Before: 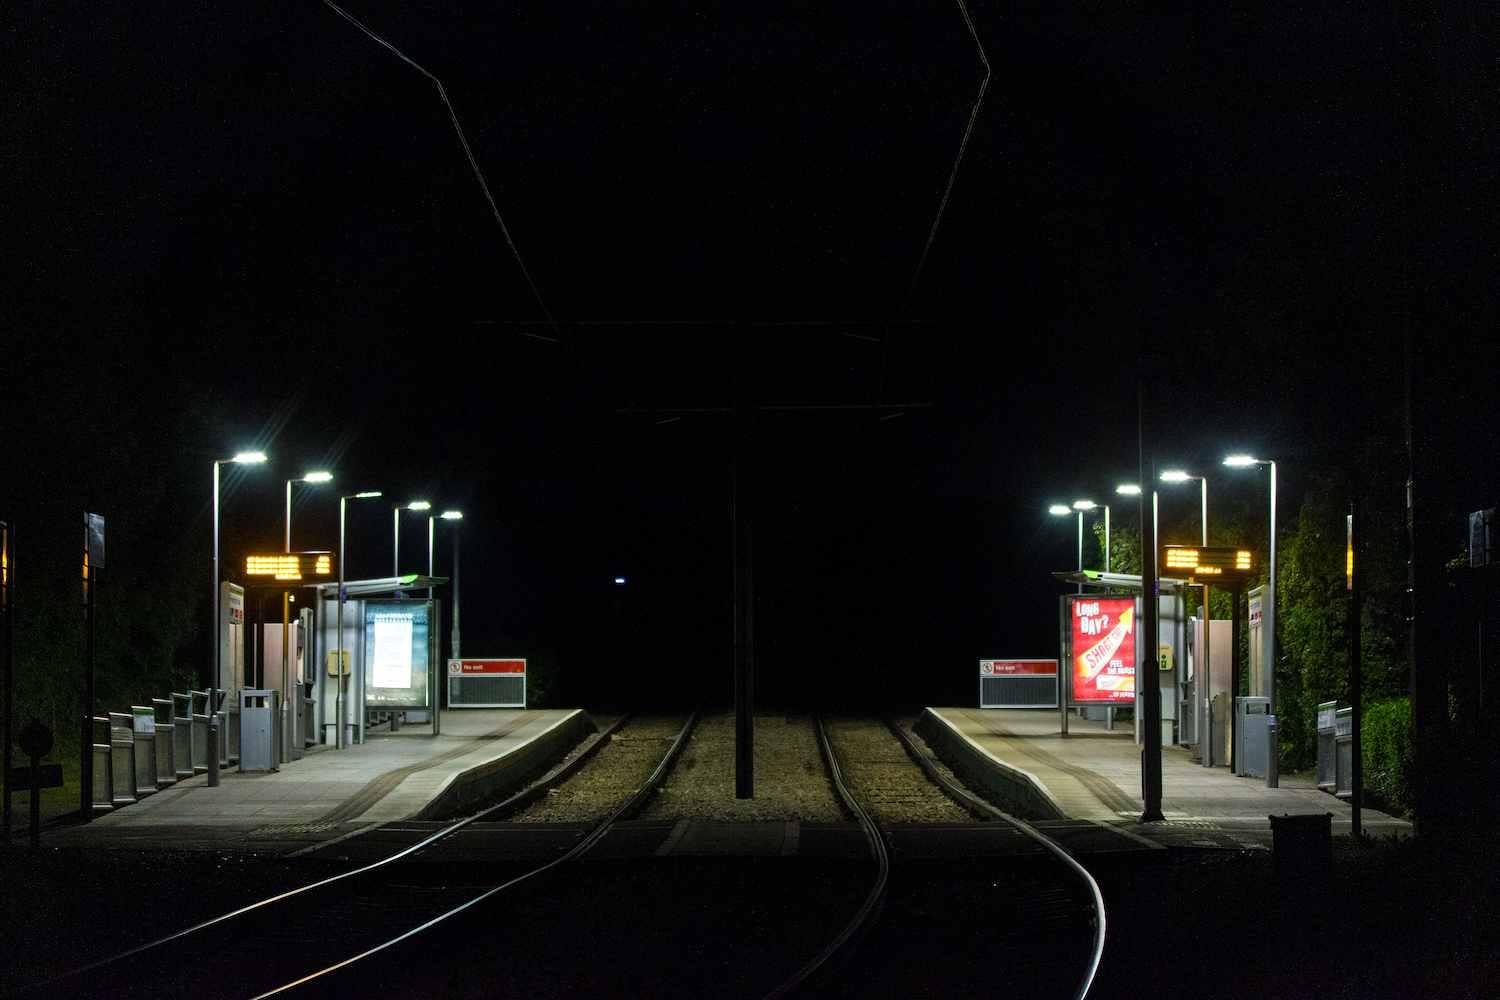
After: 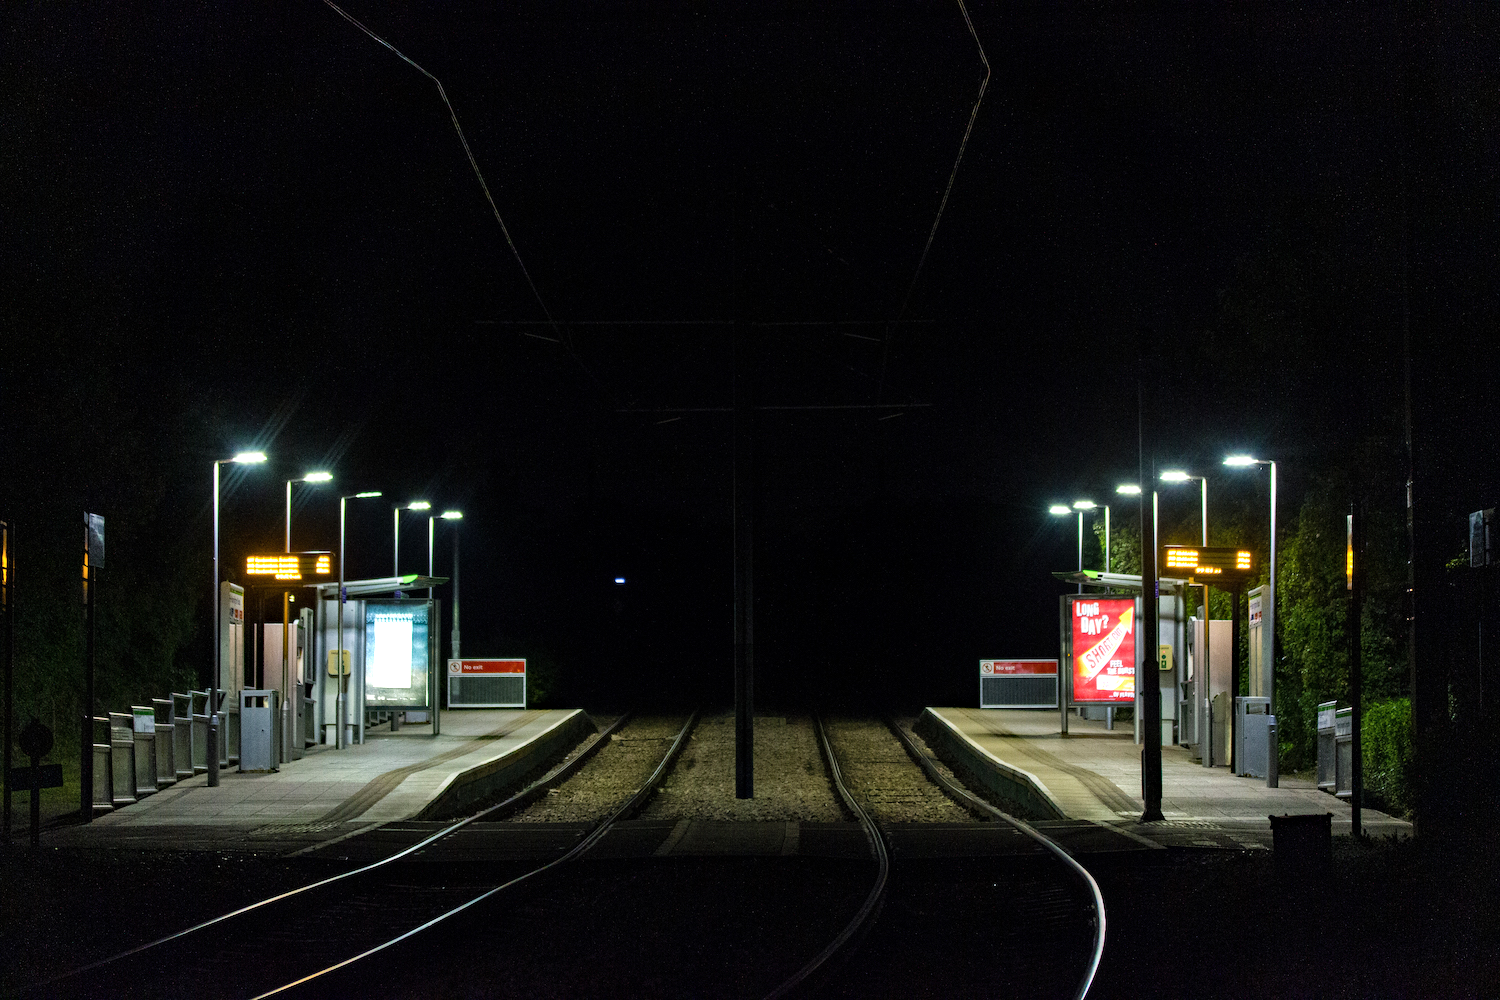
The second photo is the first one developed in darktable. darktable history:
haze removal: compatibility mode true, adaptive false
shadows and highlights: shadows 25.7, highlights -48.08, soften with gaussian
